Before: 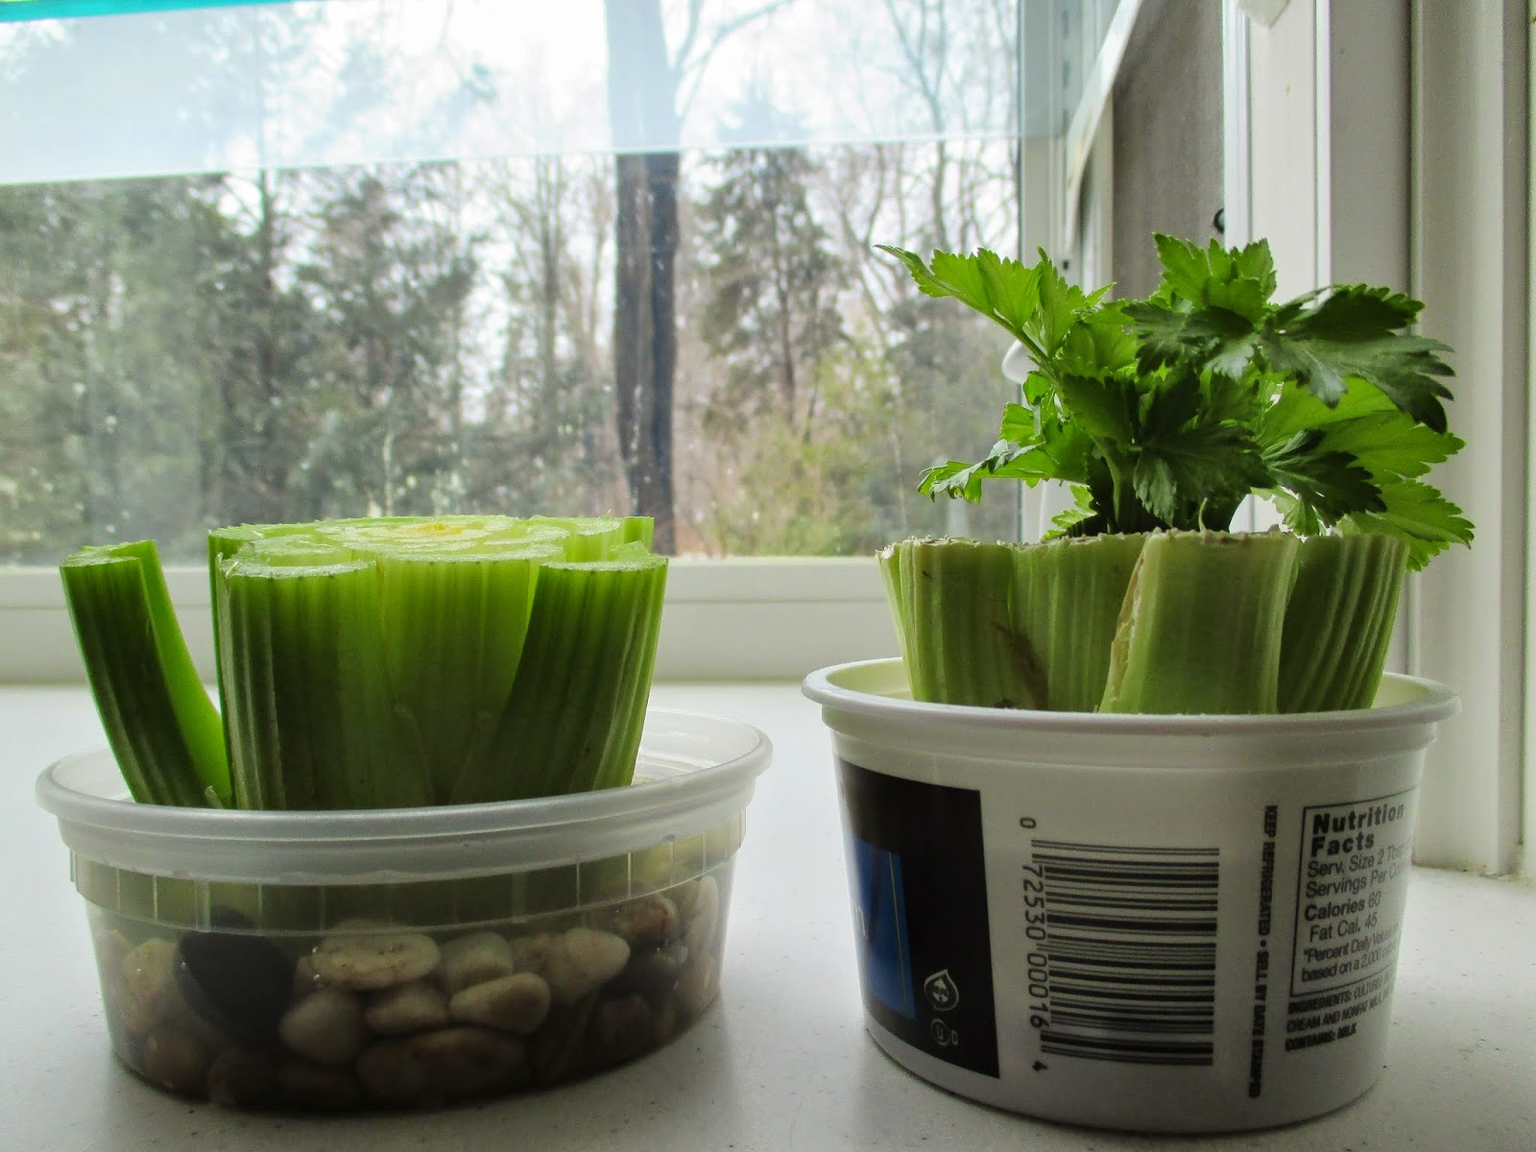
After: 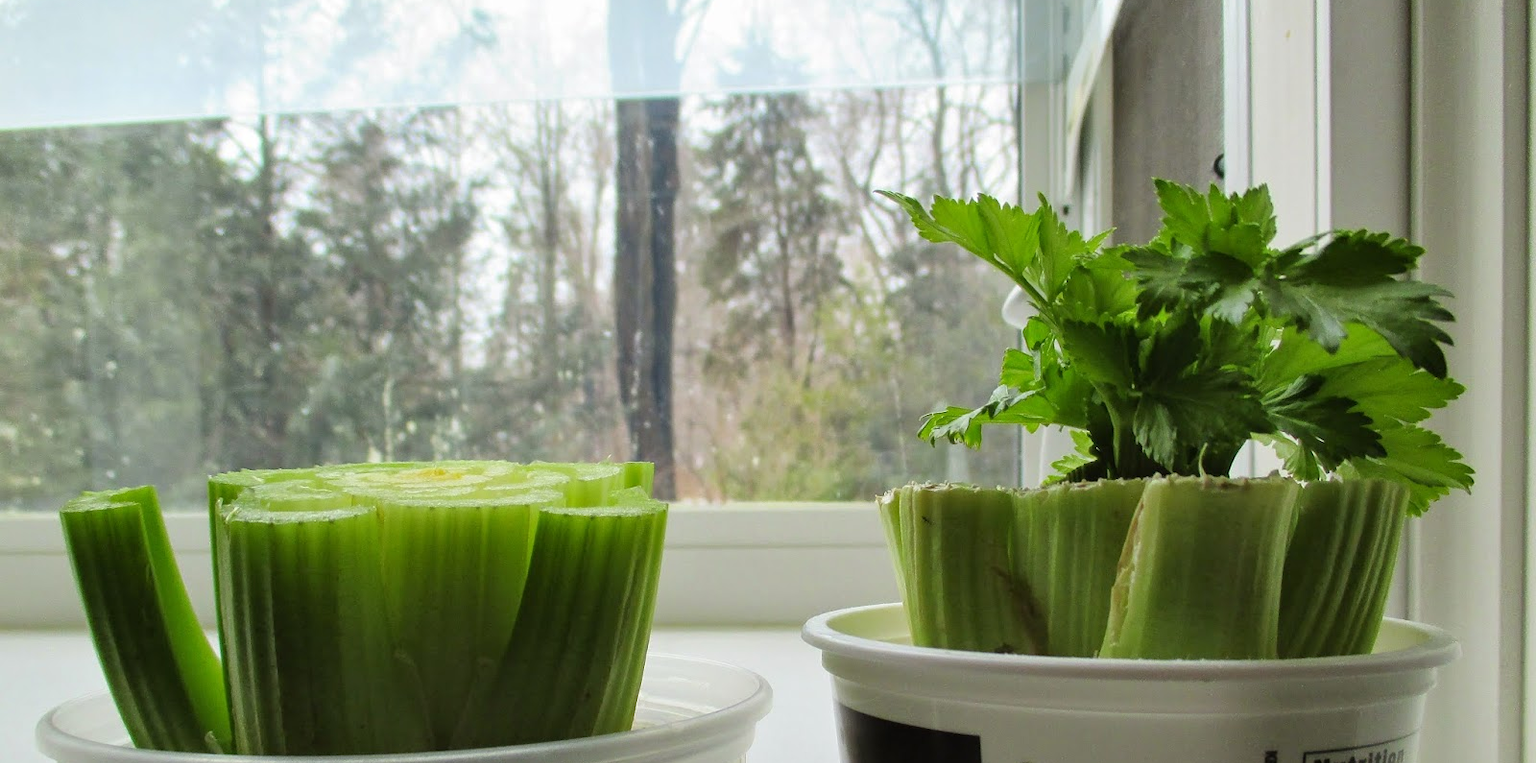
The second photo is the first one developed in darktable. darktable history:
crop and rotate: top 4.789%, bottom 28.897%
